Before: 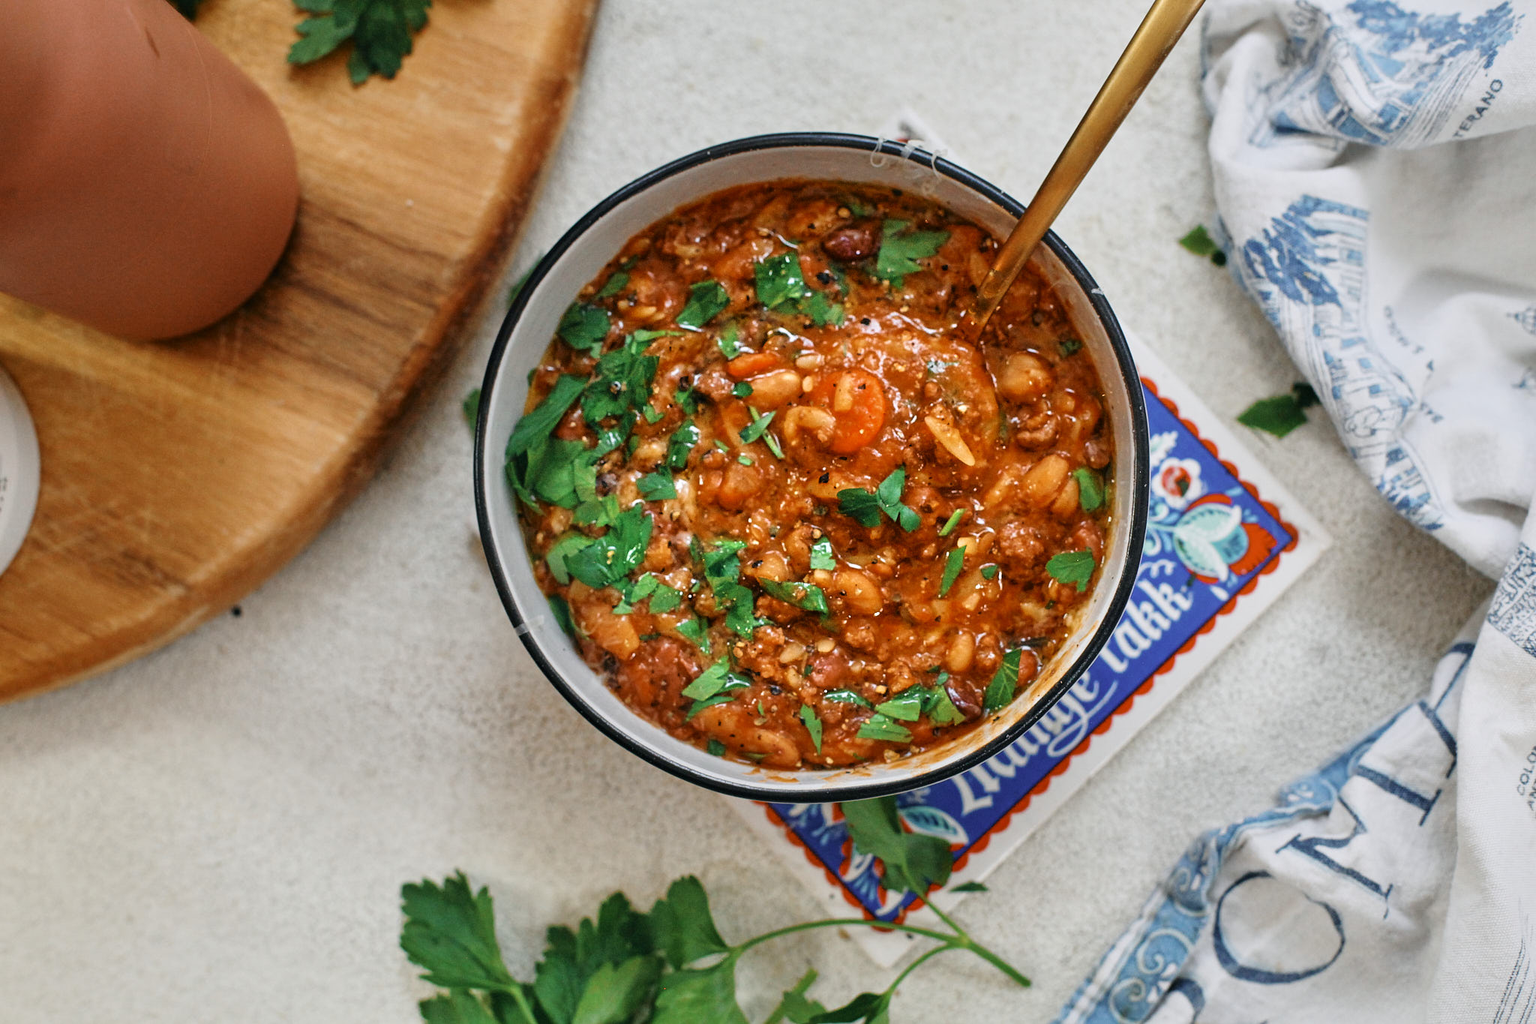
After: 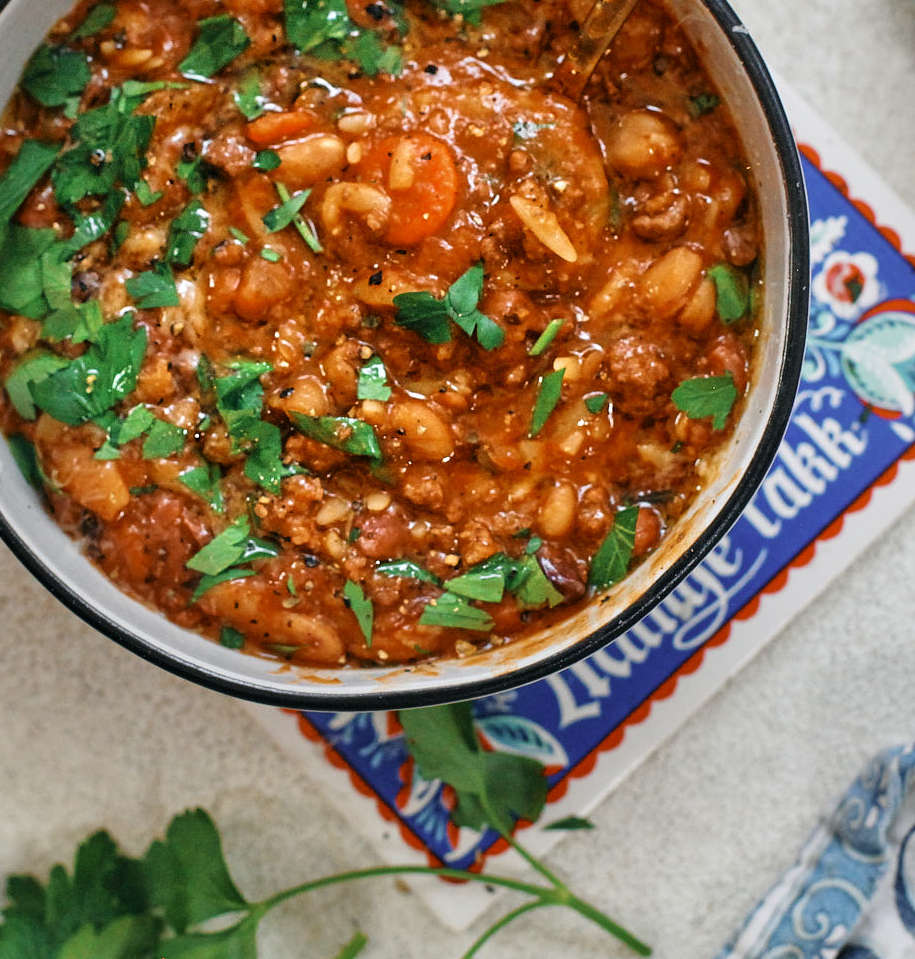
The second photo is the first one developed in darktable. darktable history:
crop: left 35.34%, top 26.317%, right 19.982%, bottom 3.41%
